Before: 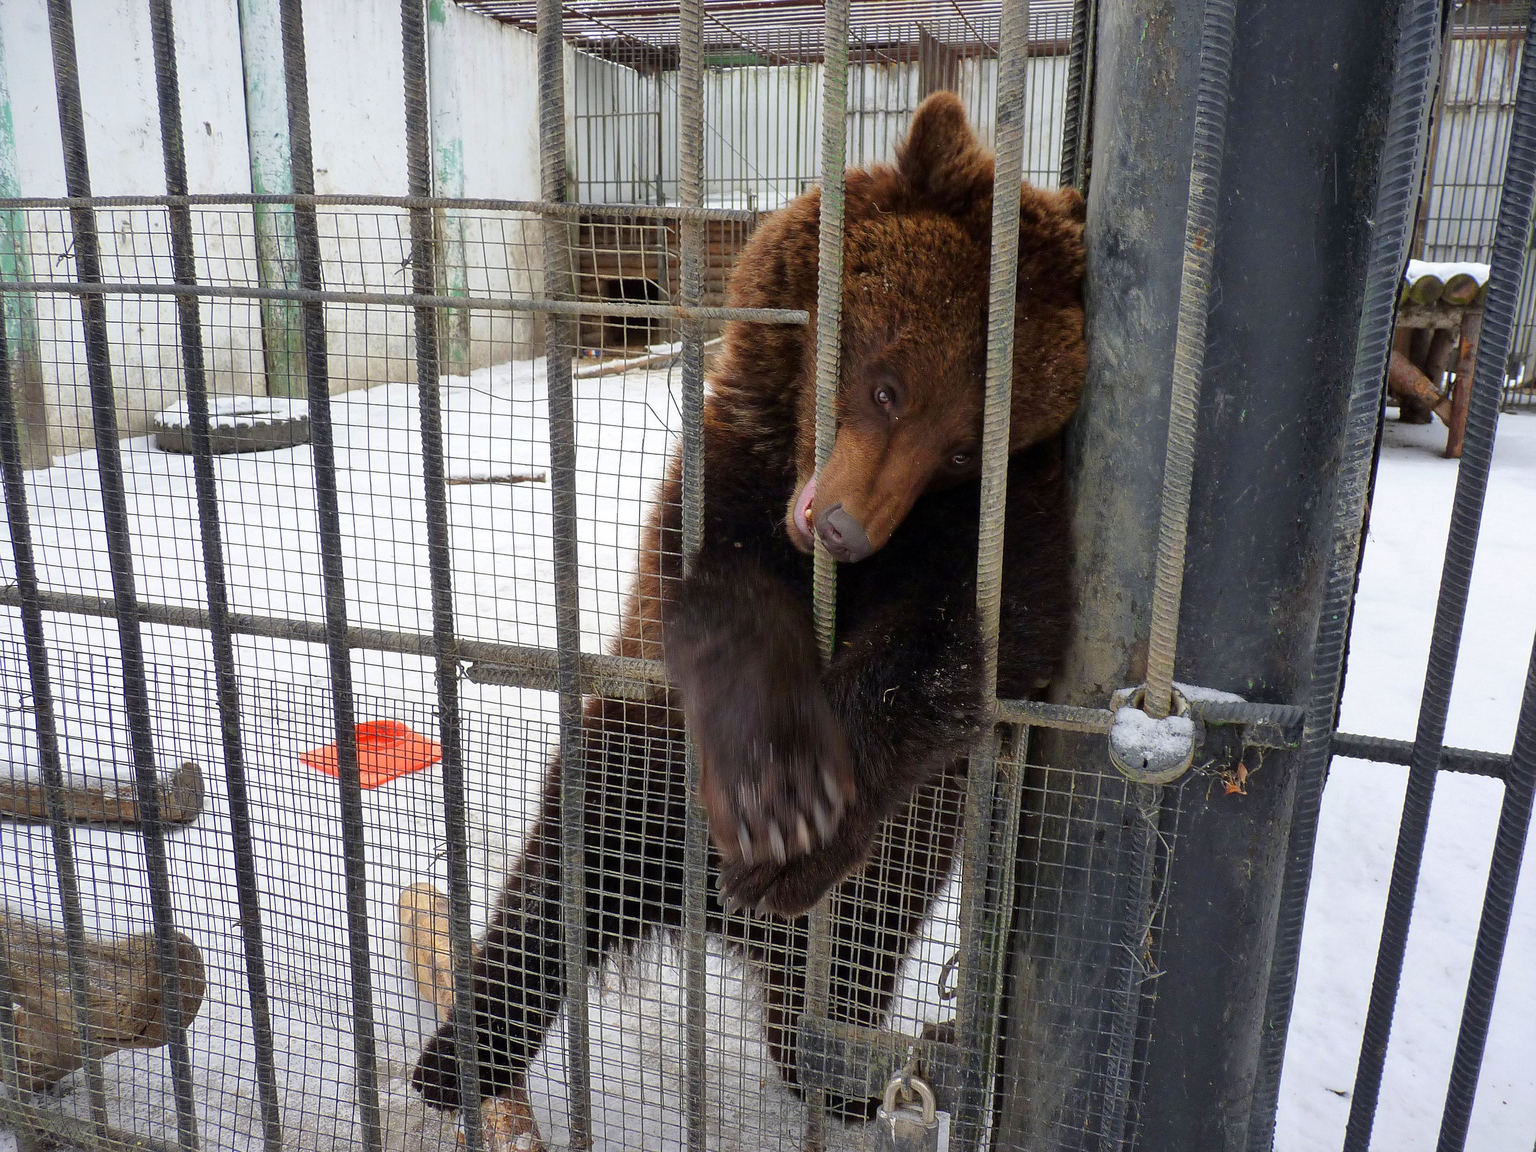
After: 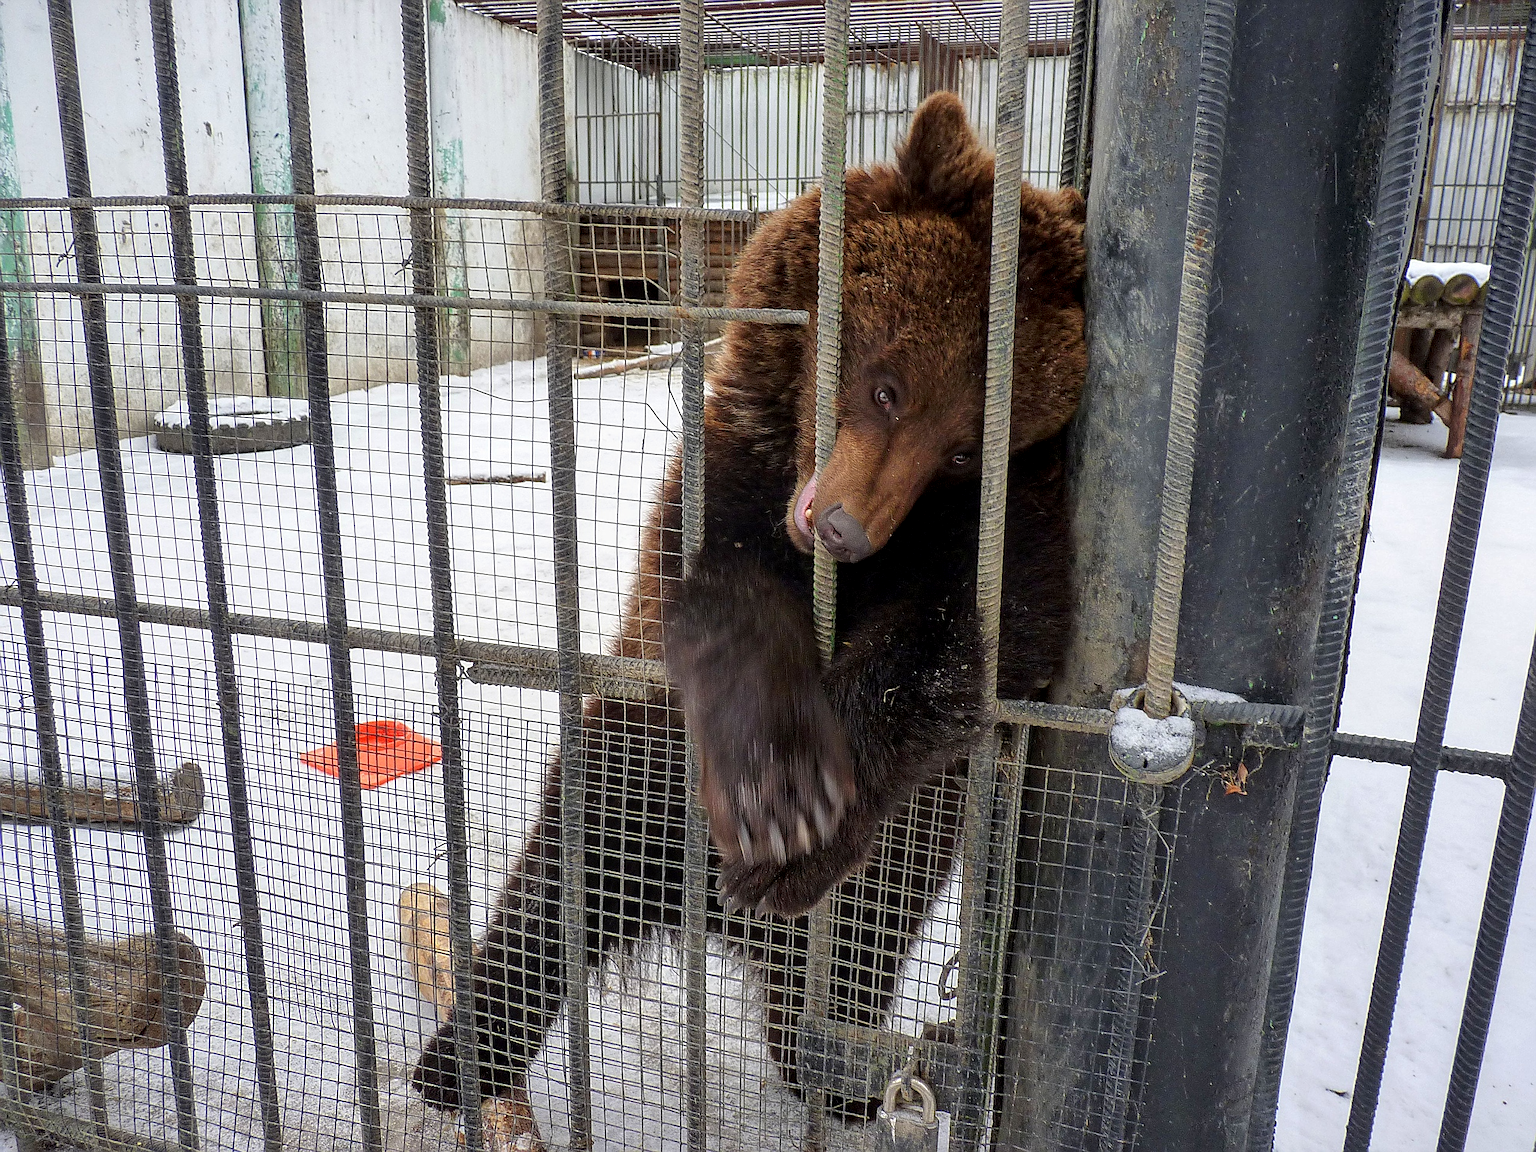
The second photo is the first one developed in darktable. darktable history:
sharpen: amount 0.496
local contrast: detail 130%
